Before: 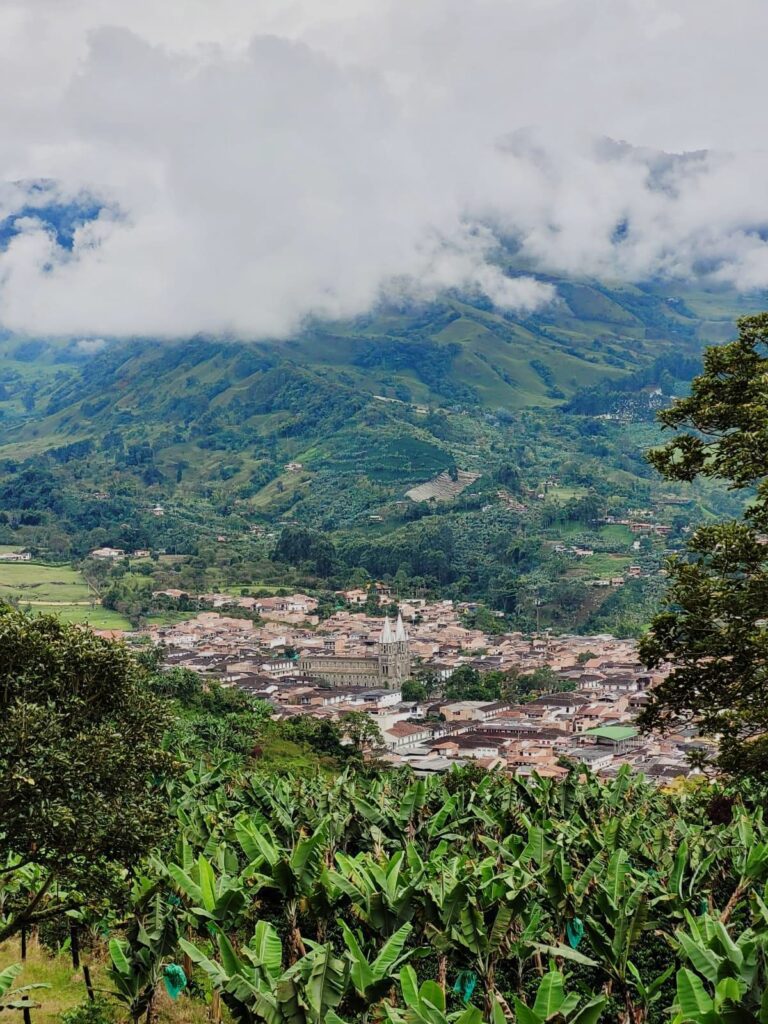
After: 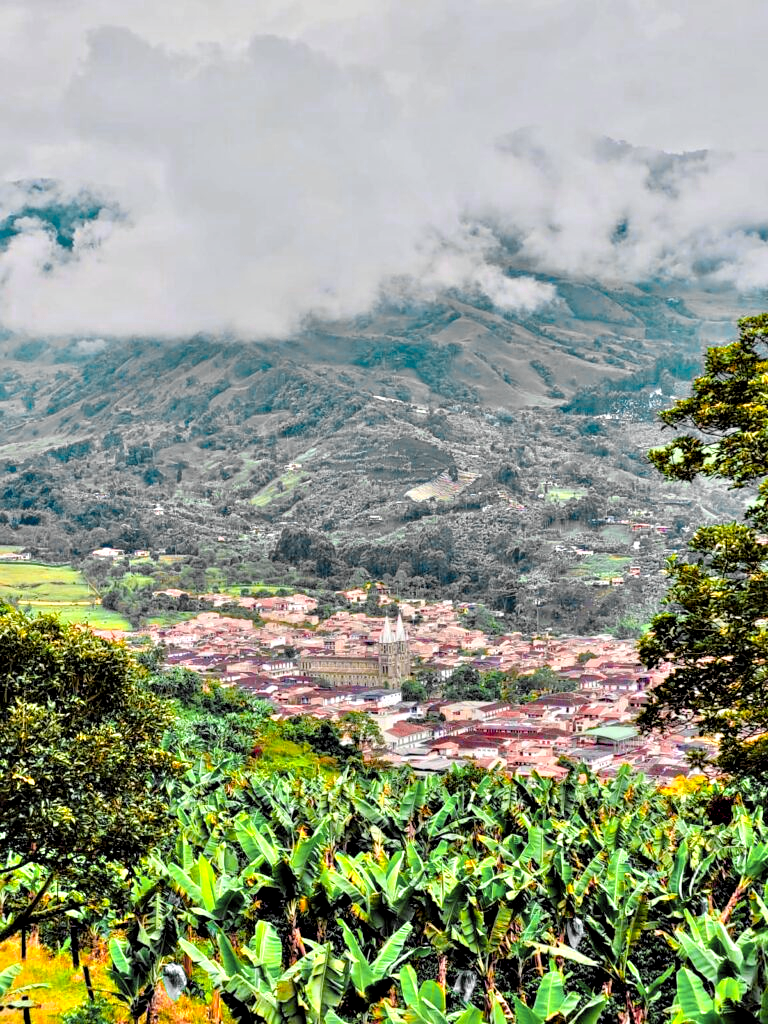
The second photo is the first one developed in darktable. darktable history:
color zones: curves: ch0 [(0.257, 0.558) (0.75, 0.565)]; ch1 [(0.004, 0.857) (0.14, 0.416) (0.257, 0.695) (0.442, 0.032) (0.736, 0.266) (0.891, 0.741)]; ch2 [(0, 0.623) (0.112, 0.436) (0.271, 0.474) (0.516, 0.64) (0.743, 0.286)]
contrast equalizer: octaves 7, y [[0.528, 0.548, 0.563, 0.562, 0.546, 0.526], [0.55 ×6], [0 ×6], [0 ×6], [0 ×6]]
tone equalizer: -7 EV 0.15 EV, -6 EV 0.6 EV, -5 EV 1.15 EV, -4 EV 1.33 EV, -3 EV 1.15 EV, -2 EV 0.6 EV, -1 EV 0.15 EV, mask exposure compensation -0.5 EV
color balance rgb: perceptual saturation grading › global saturation 30%
